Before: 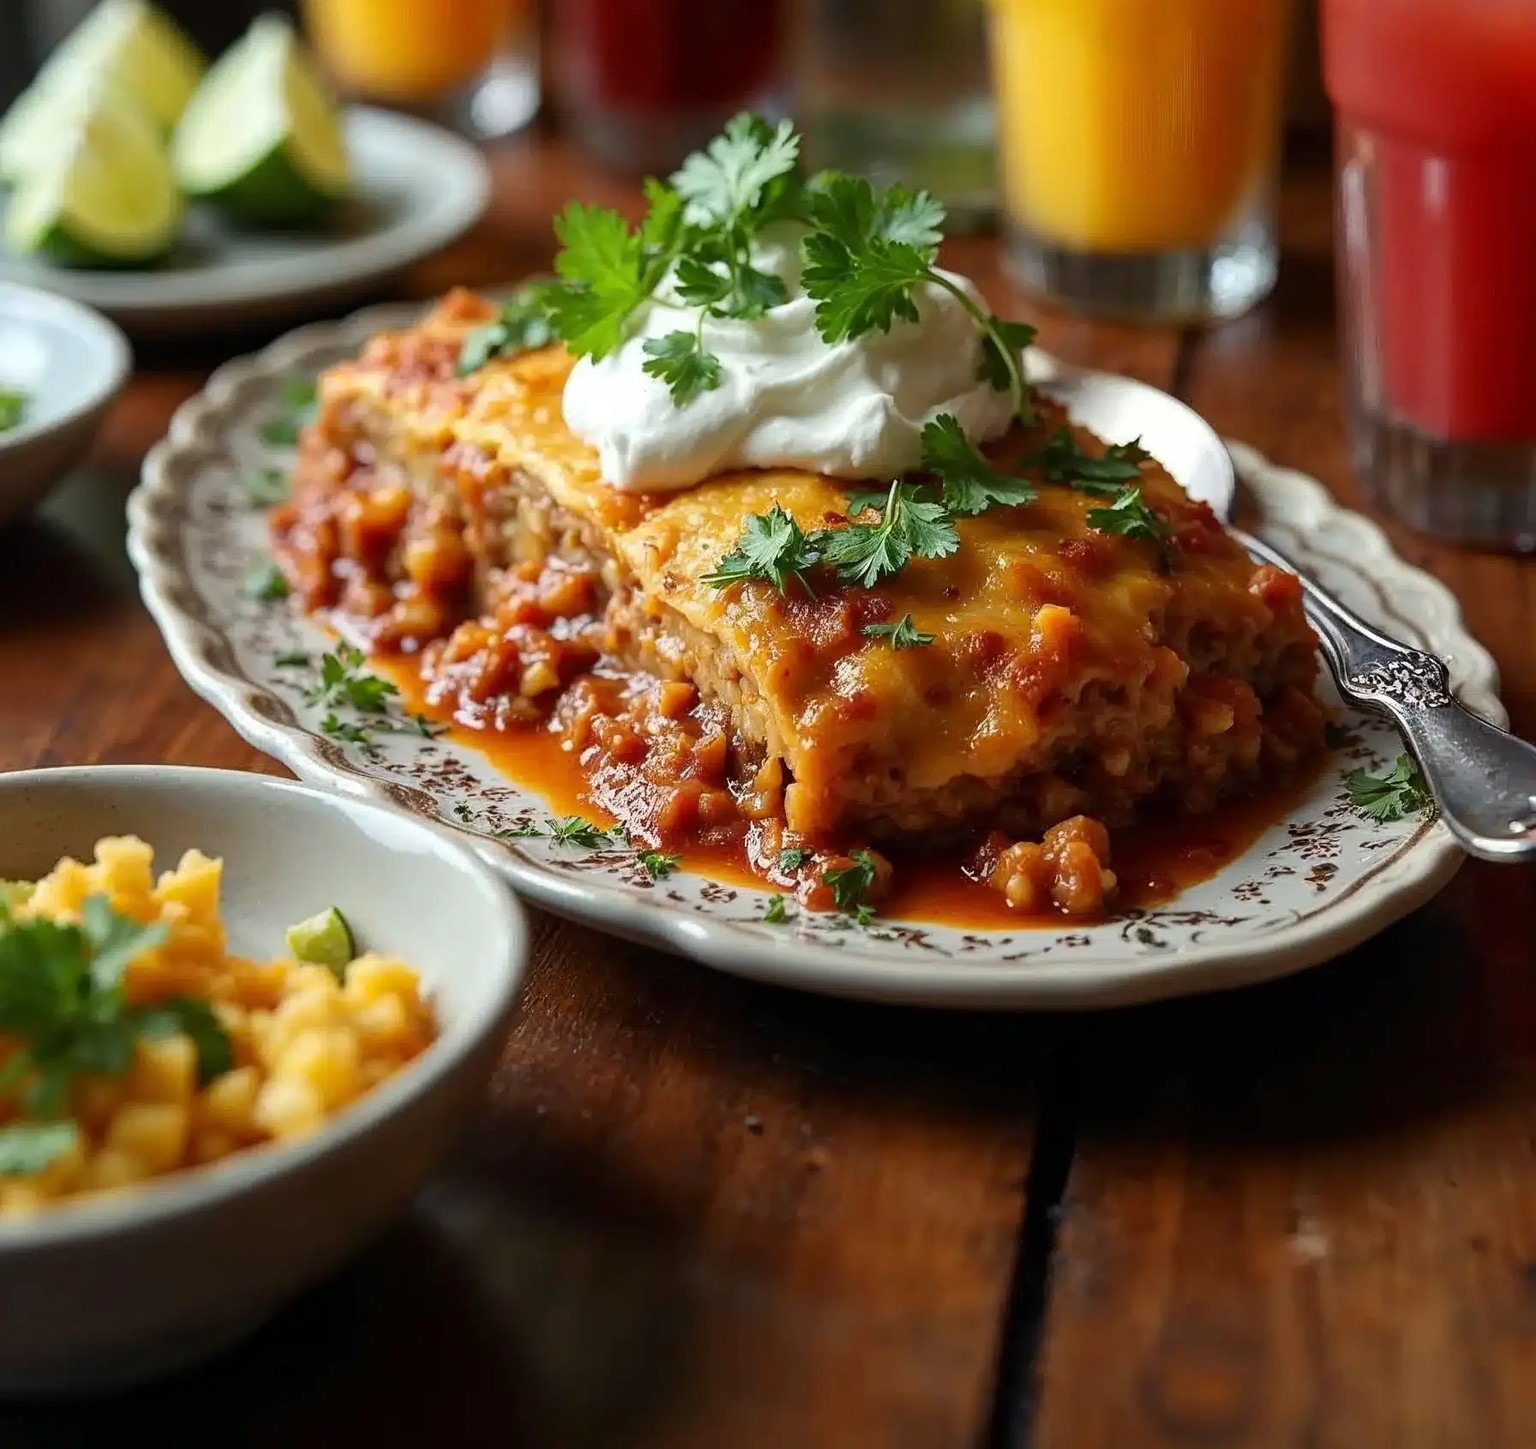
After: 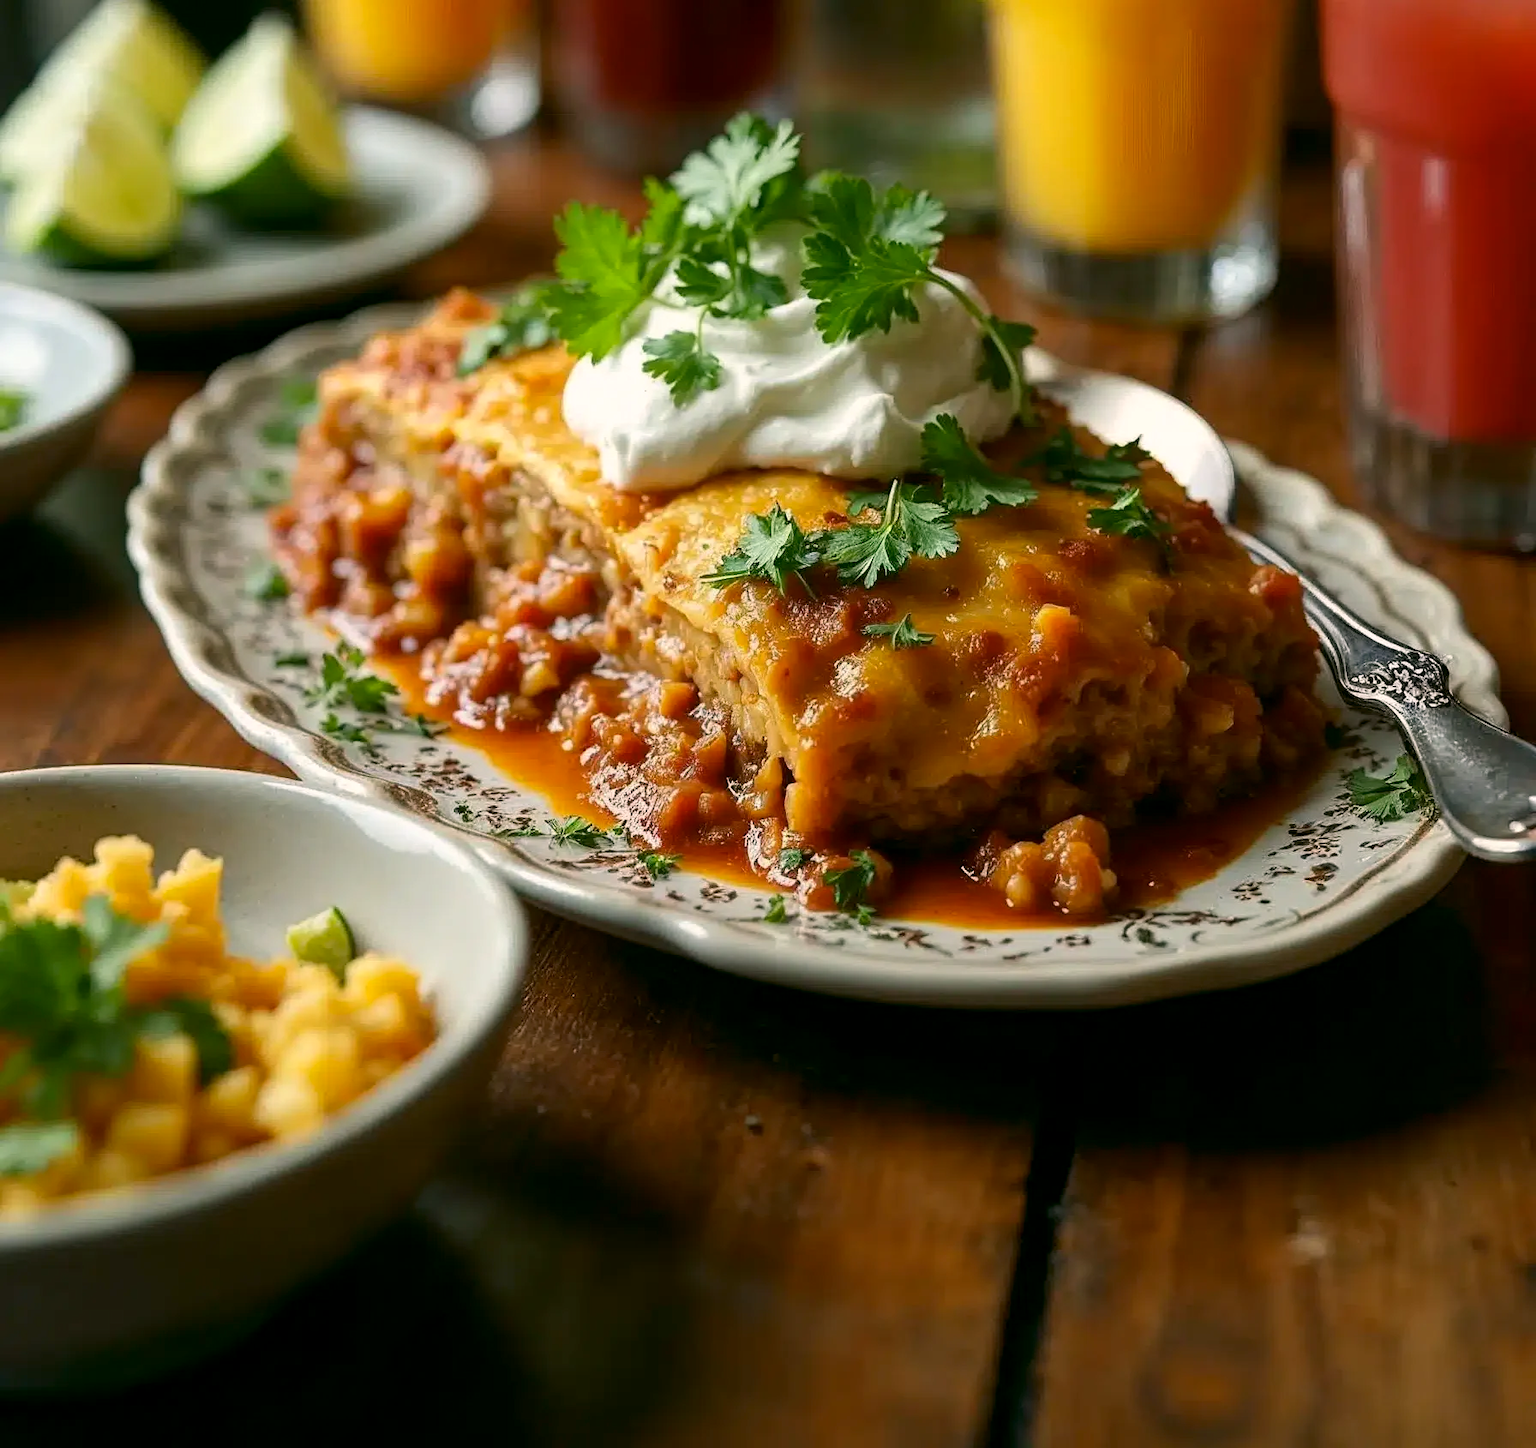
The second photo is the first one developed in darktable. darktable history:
color correction: highlights a* 4.02, highlights b* 4.98, shadows a* -7.55, shadows b* 4.98
exposure: black level correction 0.001, compensate highlight preservation false
